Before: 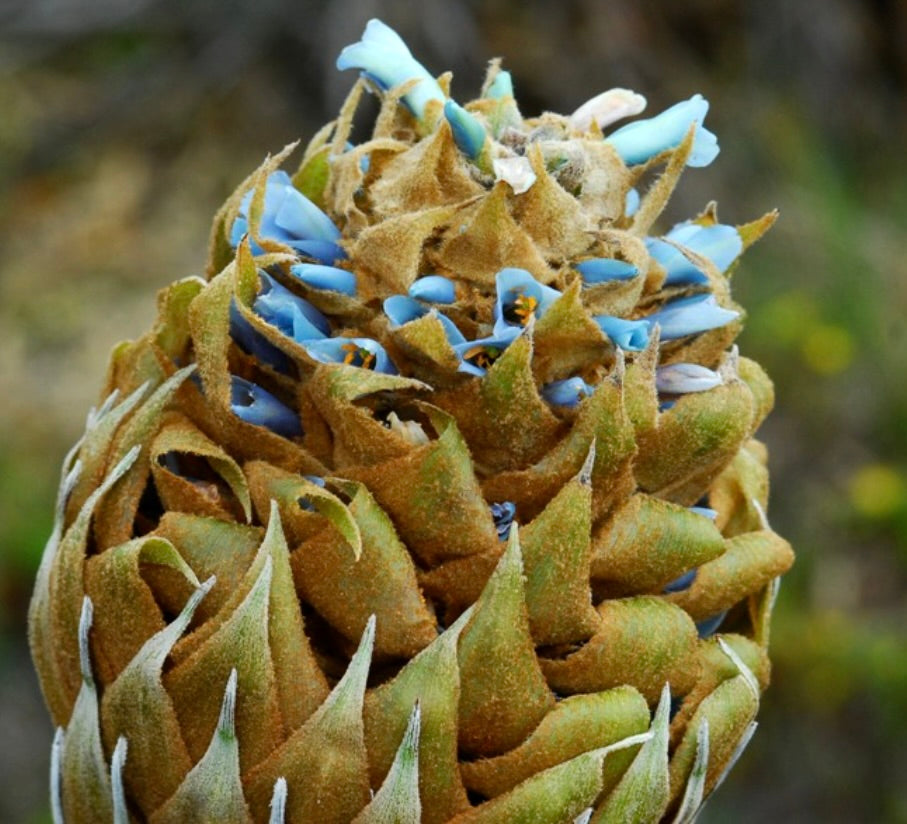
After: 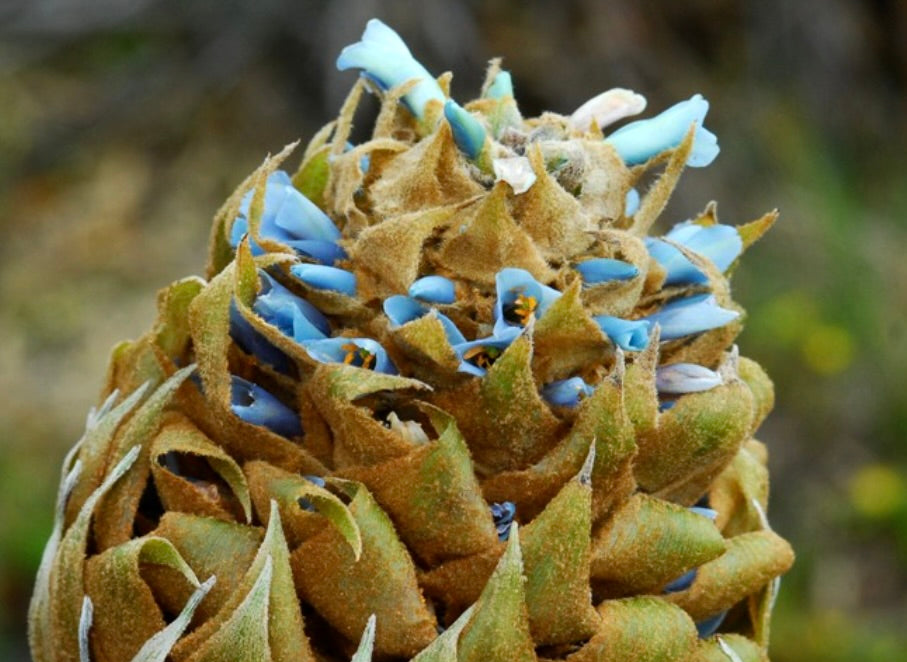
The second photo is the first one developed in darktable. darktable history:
crop: bottom 19.591%
